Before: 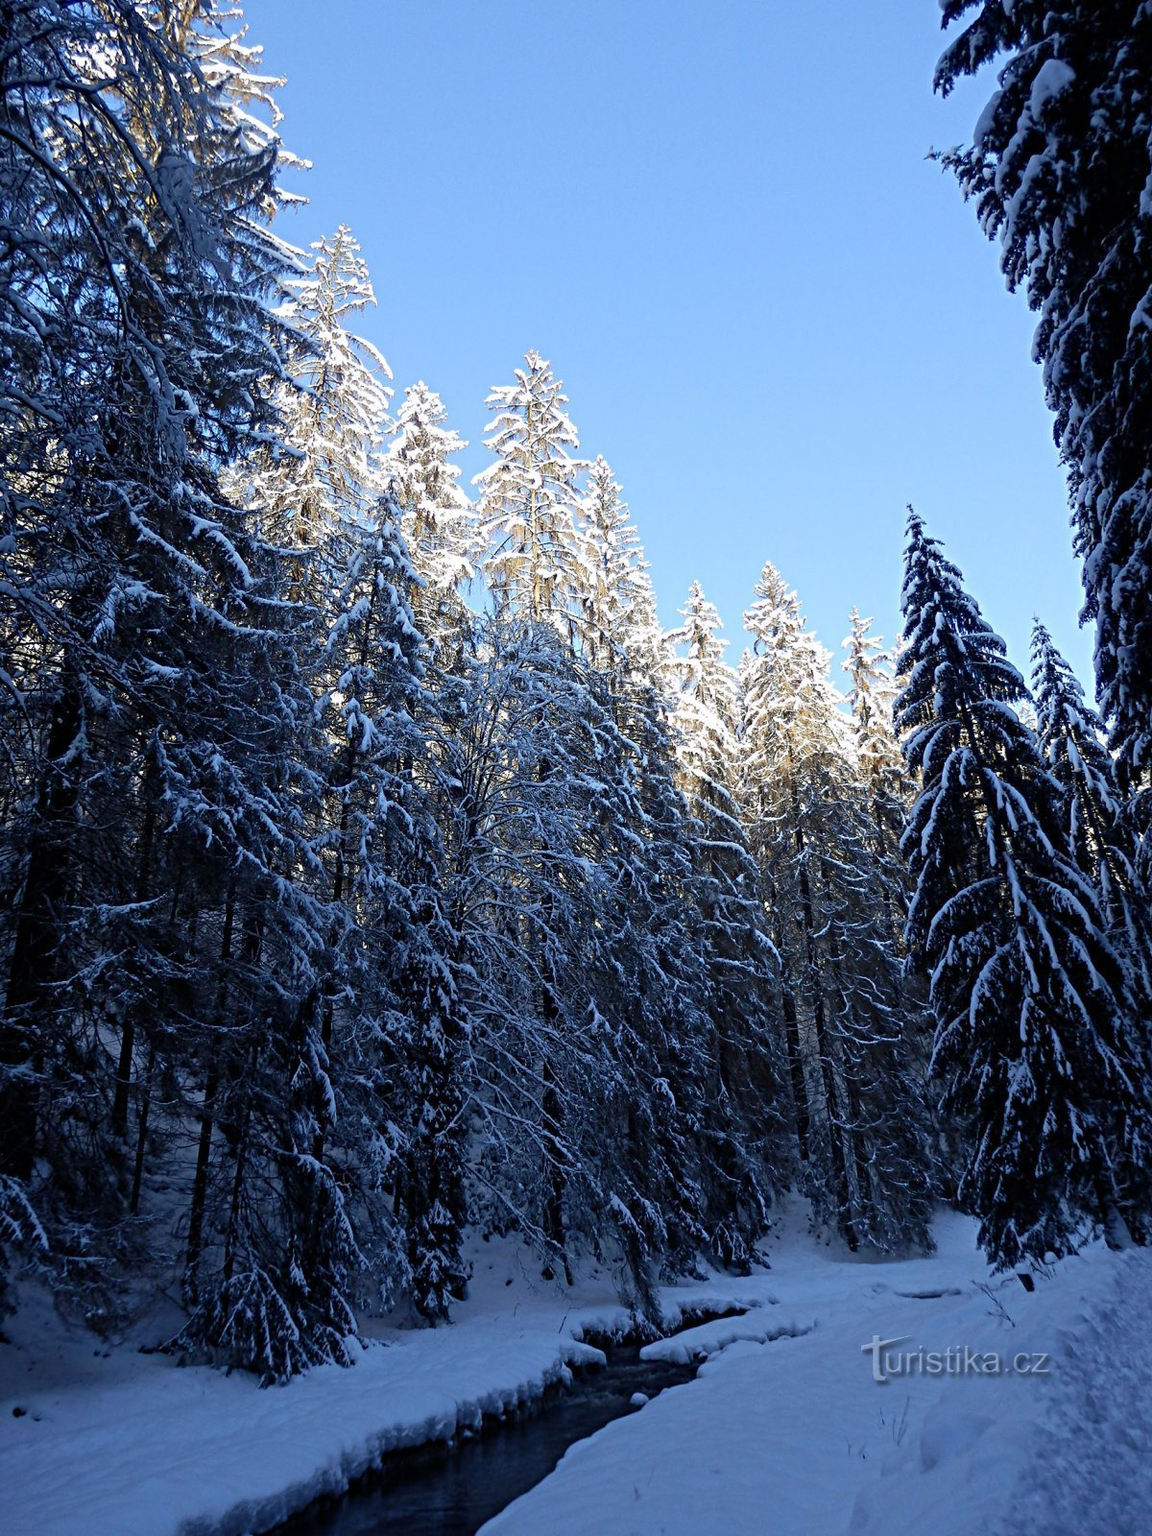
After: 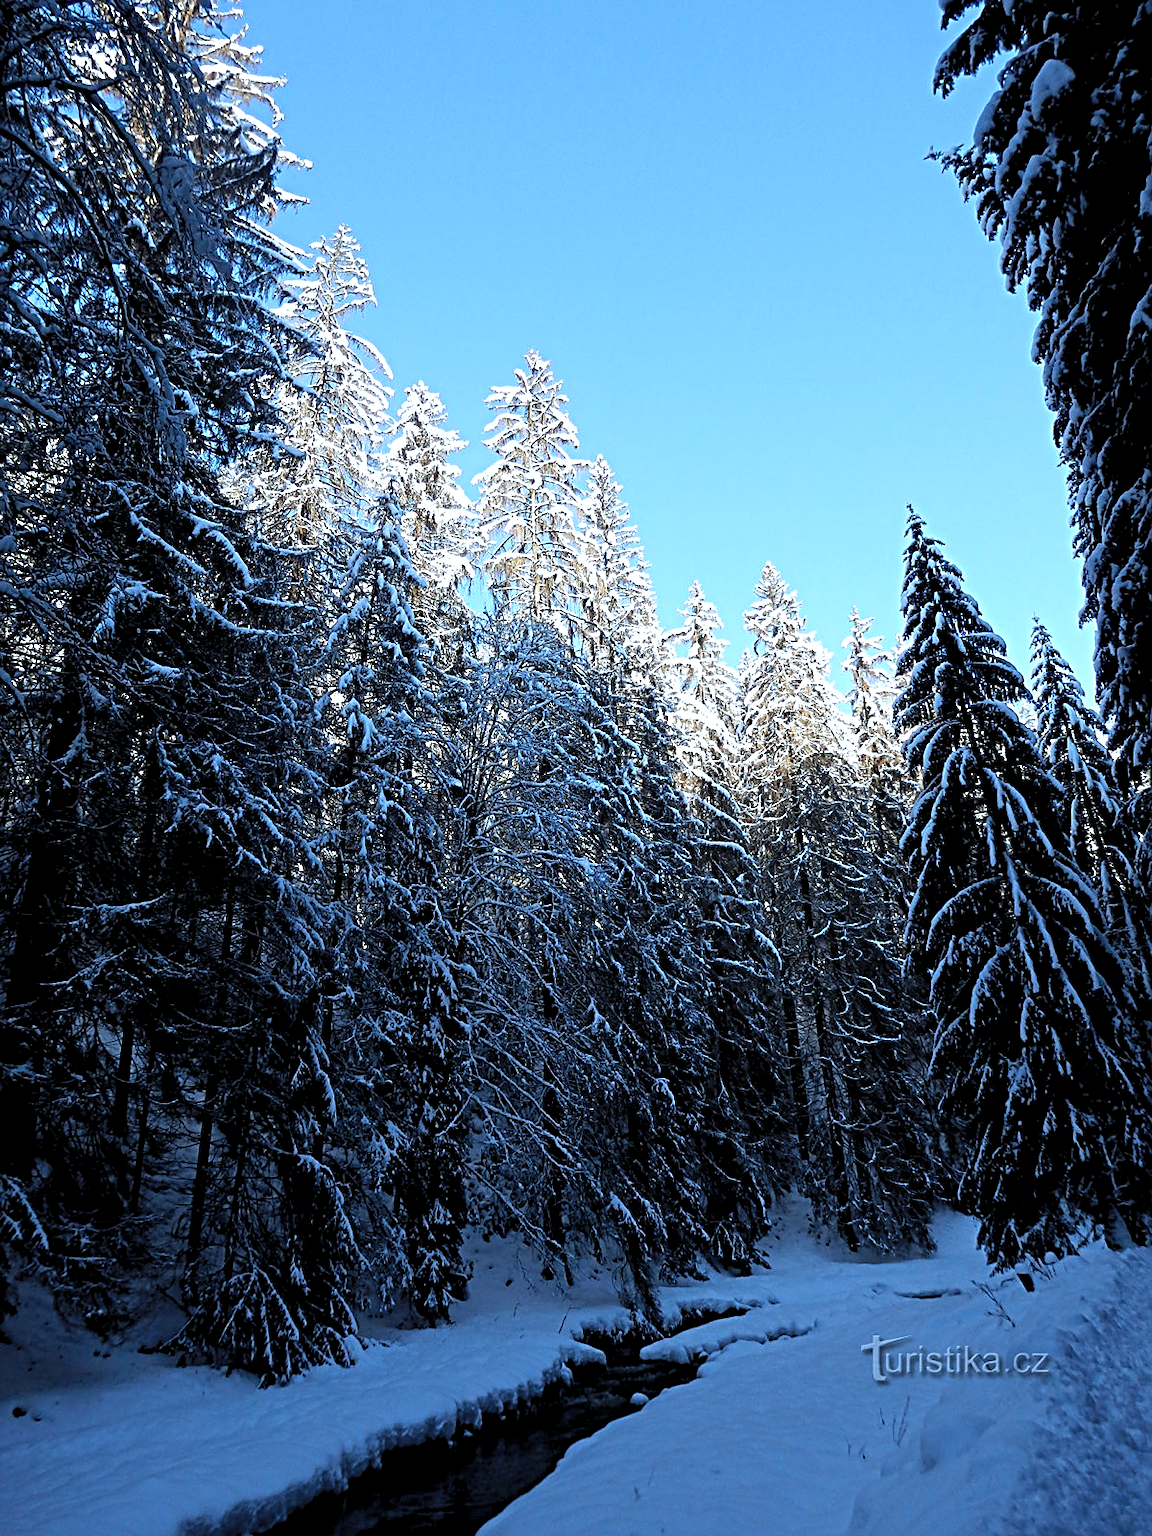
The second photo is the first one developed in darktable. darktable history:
sharpen: on, module defaults
color correction: highlights a* -4.06, highlights b* -10.95
levels: black 8.57%, levels [0.062, 0.494, 0.925]
